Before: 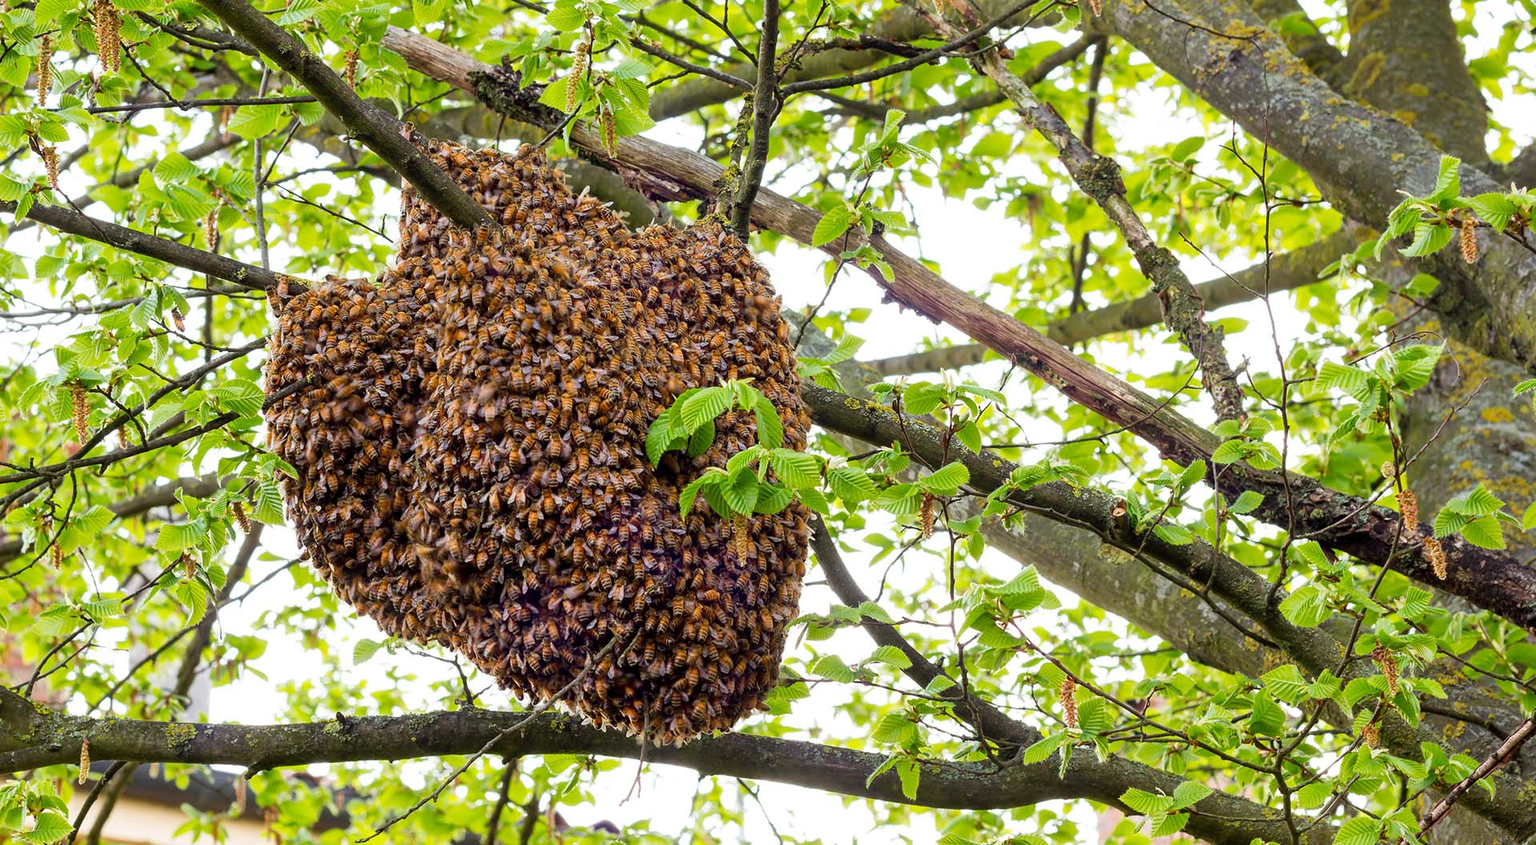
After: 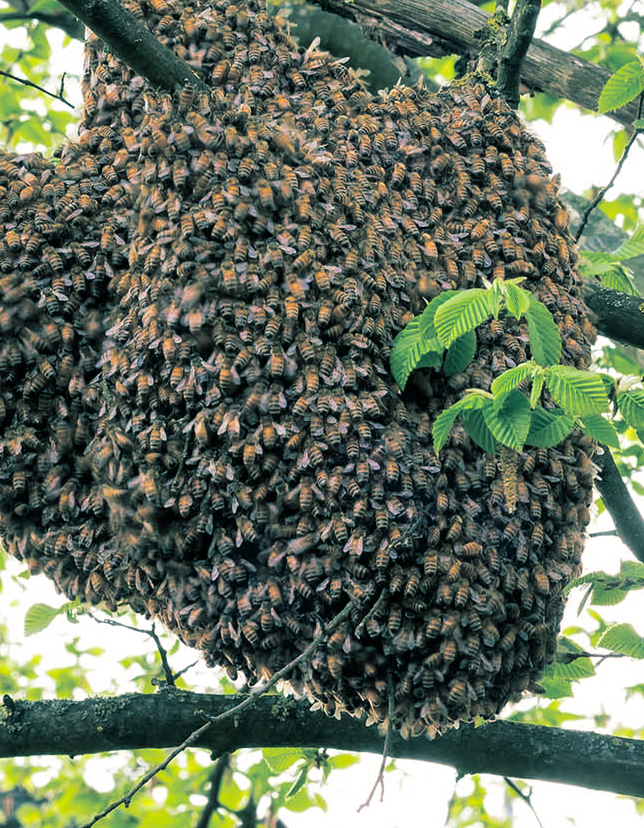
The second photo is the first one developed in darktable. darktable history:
crop and rotate: left 21.77%, top 18.528%, right 44.676%, bottom 2.997%
split-toning: shadows › hue 186.43°, highlights › hue 49.29°, compress 30.29%
